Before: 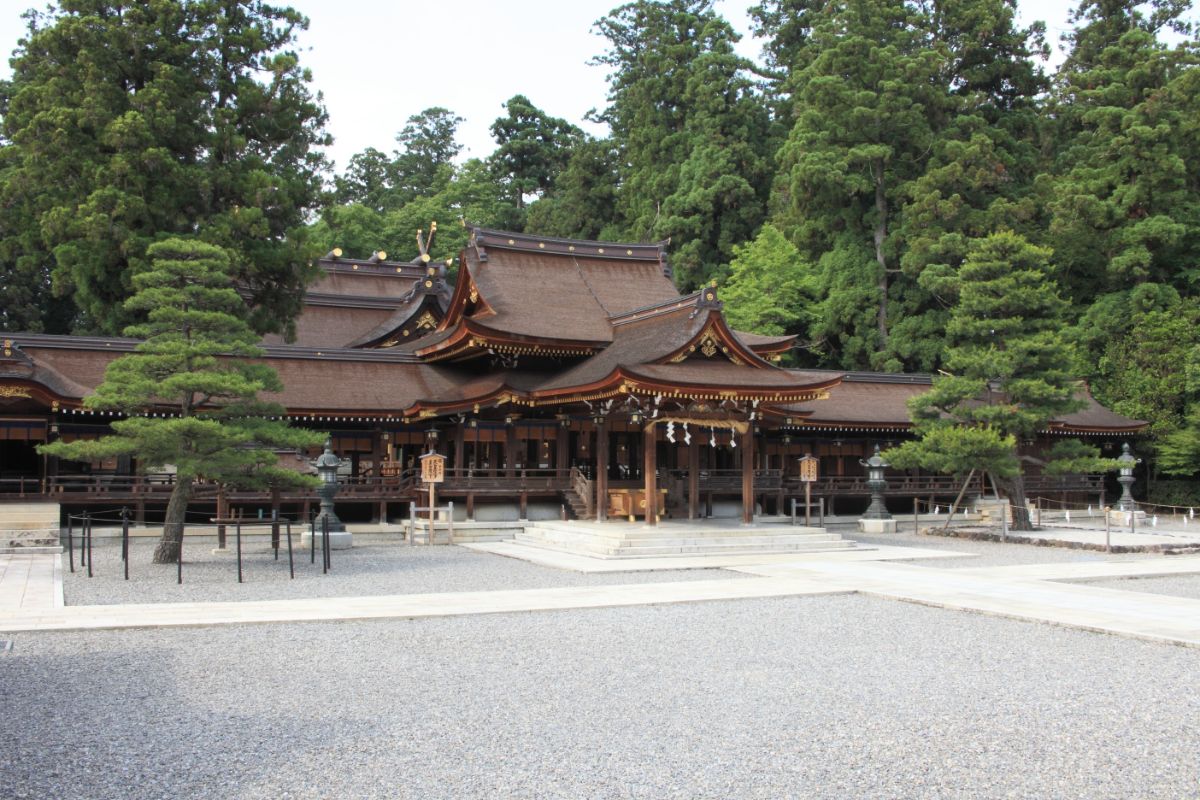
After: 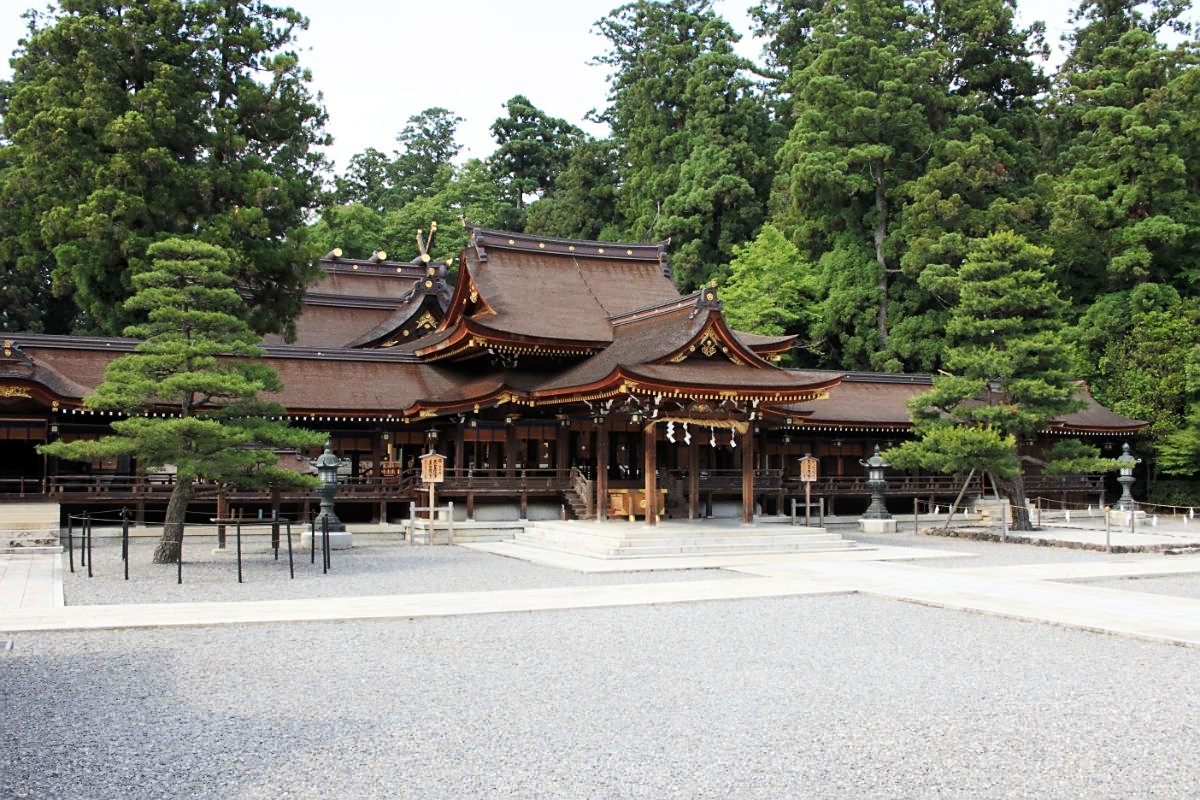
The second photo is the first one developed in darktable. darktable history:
sharpen: radius 1.867, amount 0.399, threshold 1.614
tone curve: curves: ch0 [(0.021, 0) (0.104, 0.052) (0.496, 0.526) (0.737, 0.783) (1, 1)], preserve colors none
